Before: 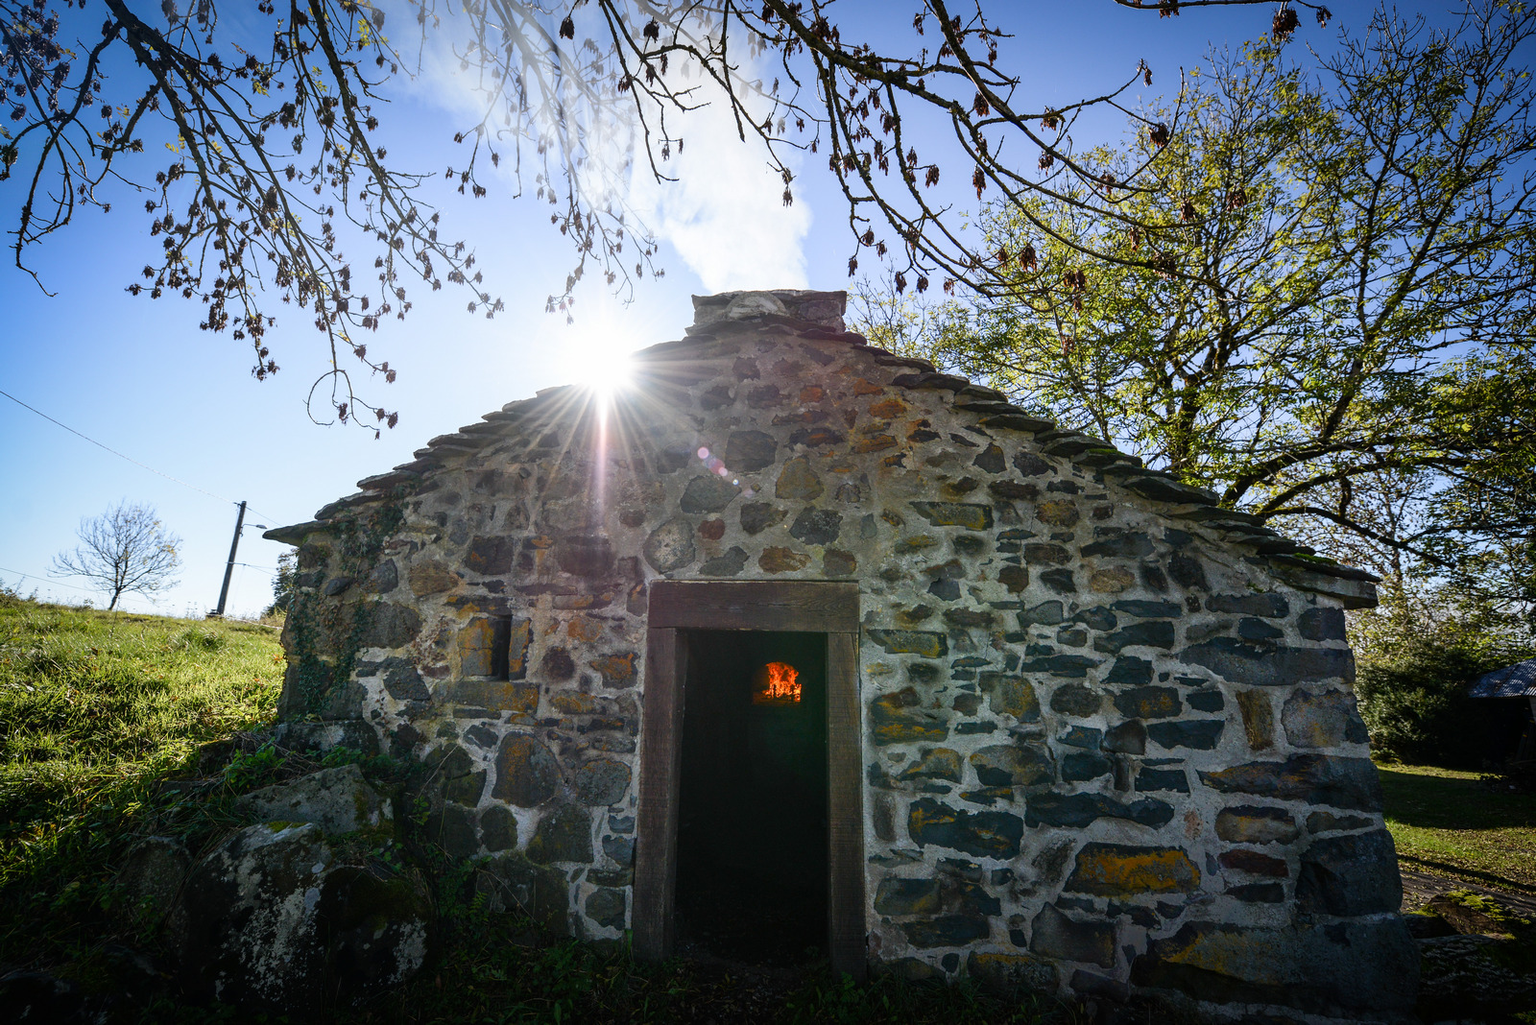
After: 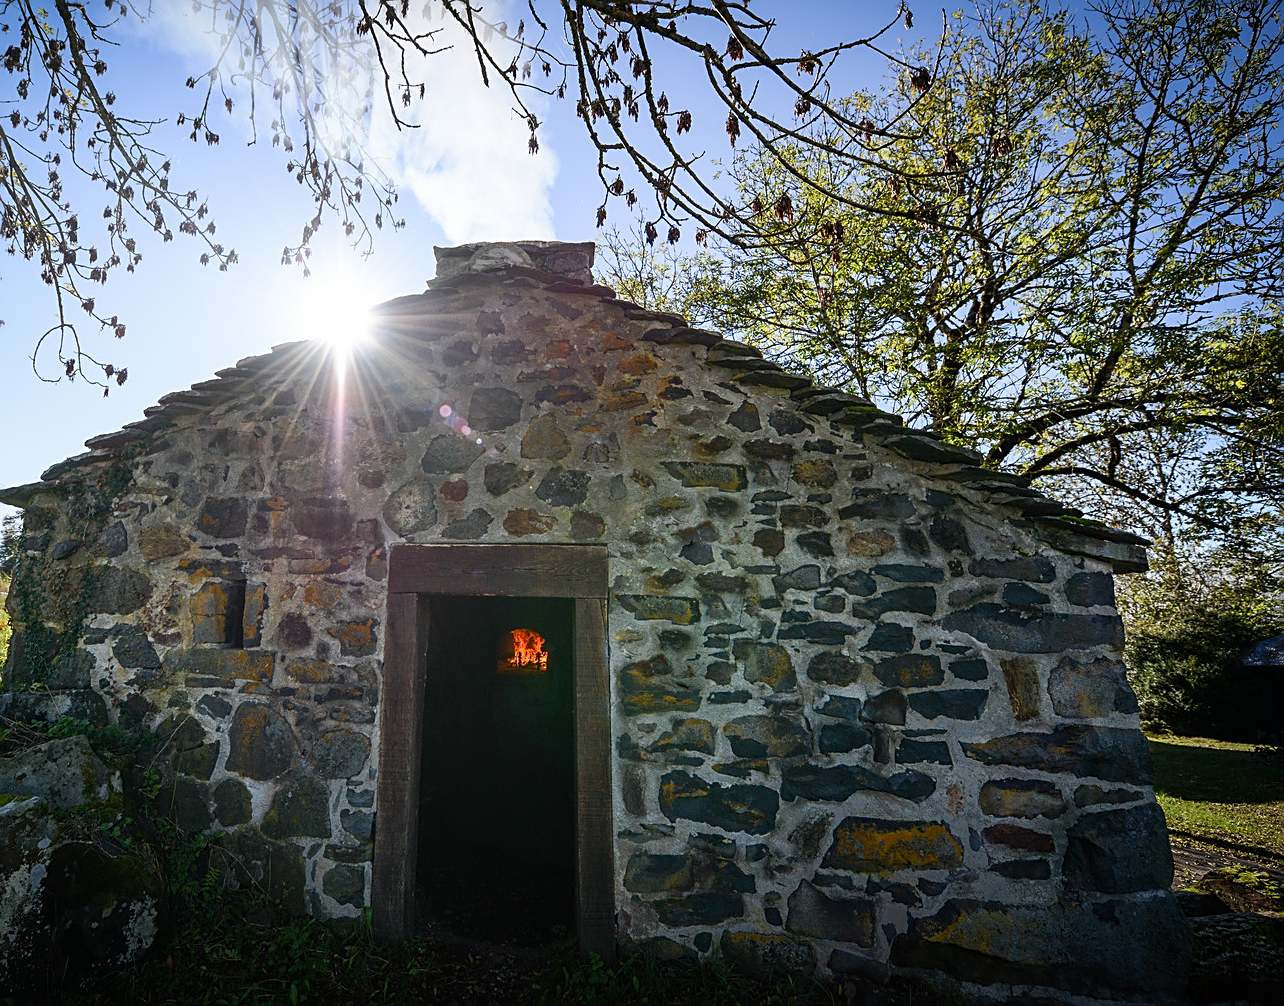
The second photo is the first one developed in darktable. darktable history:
crop and rotate: left 17.959%, top 5.771%, right 1.742%
rgb levels: preserve colors max RGB
sharpen: on, module defaults
